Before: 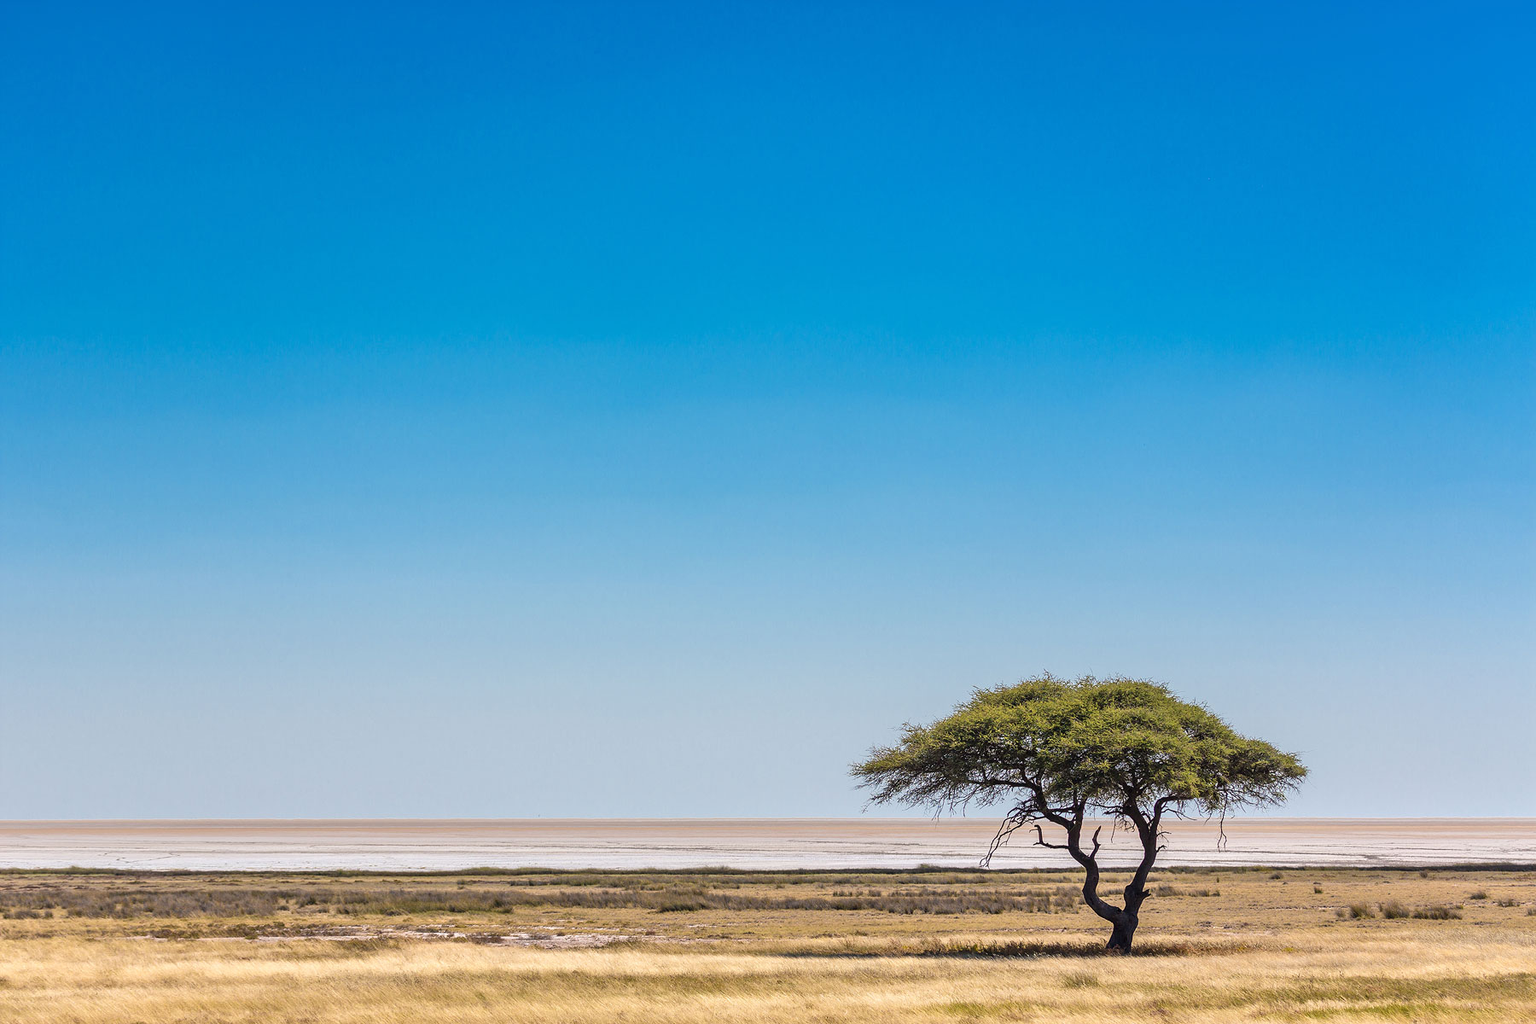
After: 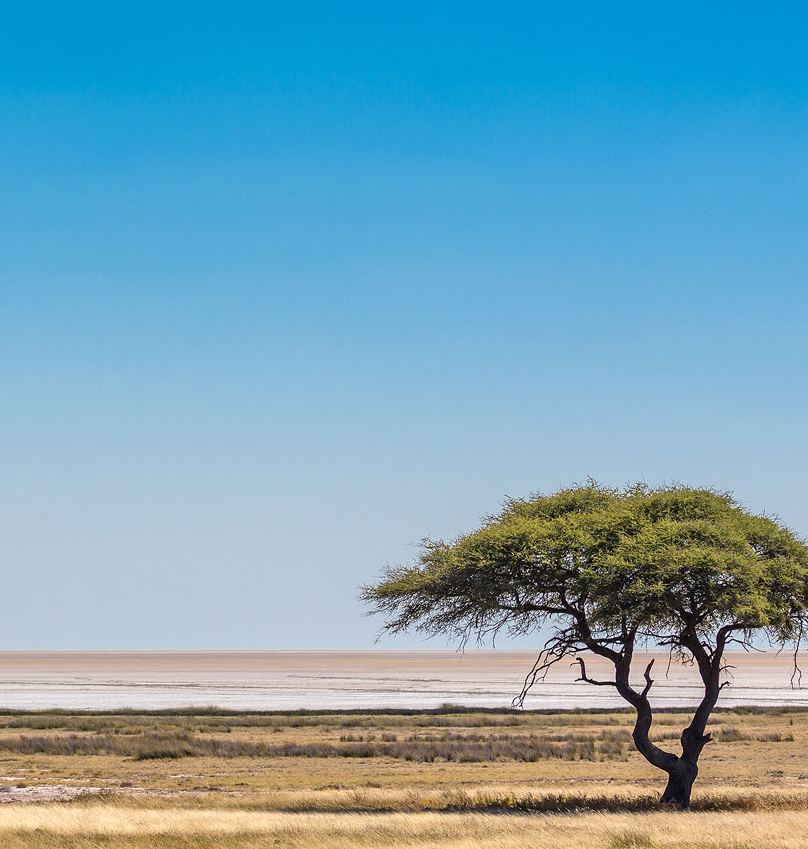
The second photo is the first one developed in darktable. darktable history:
crop: left 35.362%, top 25.819%, right 19.728%, bottom 3.391%
